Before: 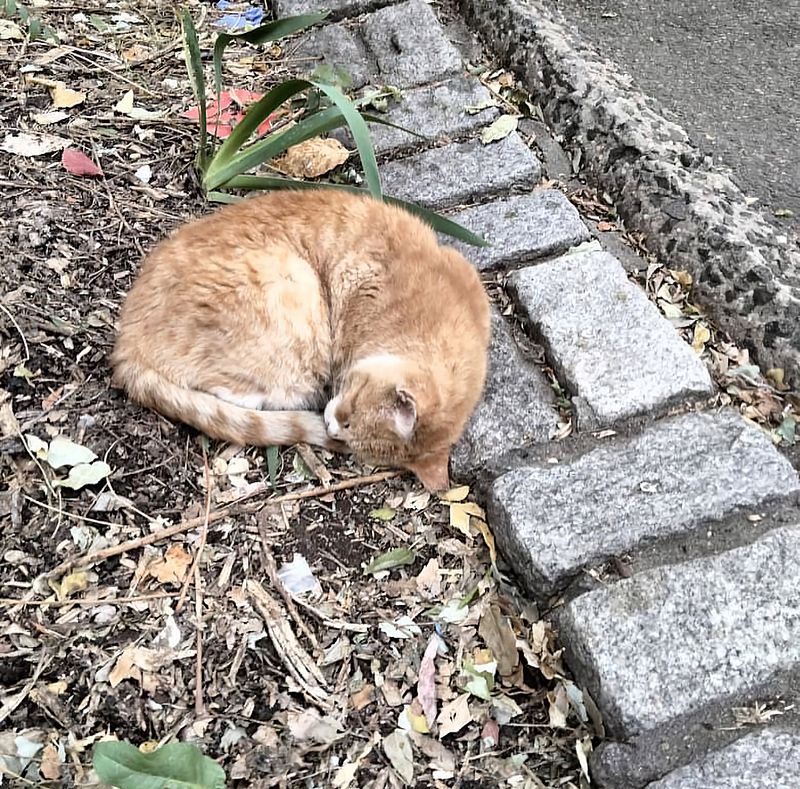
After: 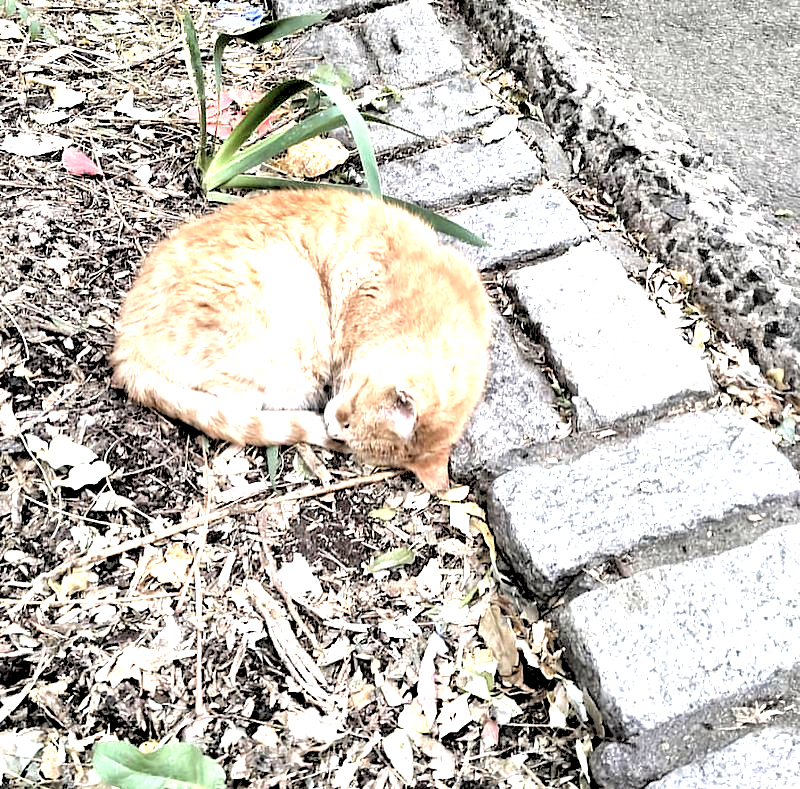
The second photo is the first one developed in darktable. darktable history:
exposure: black level correction 0.001, exposure 1.116 EV, compensate highlight preservation false
rgb levels: levels [[0.029, 0.461, 0.922], [0, 0.5, 1], [0, 0.5, 1]]
